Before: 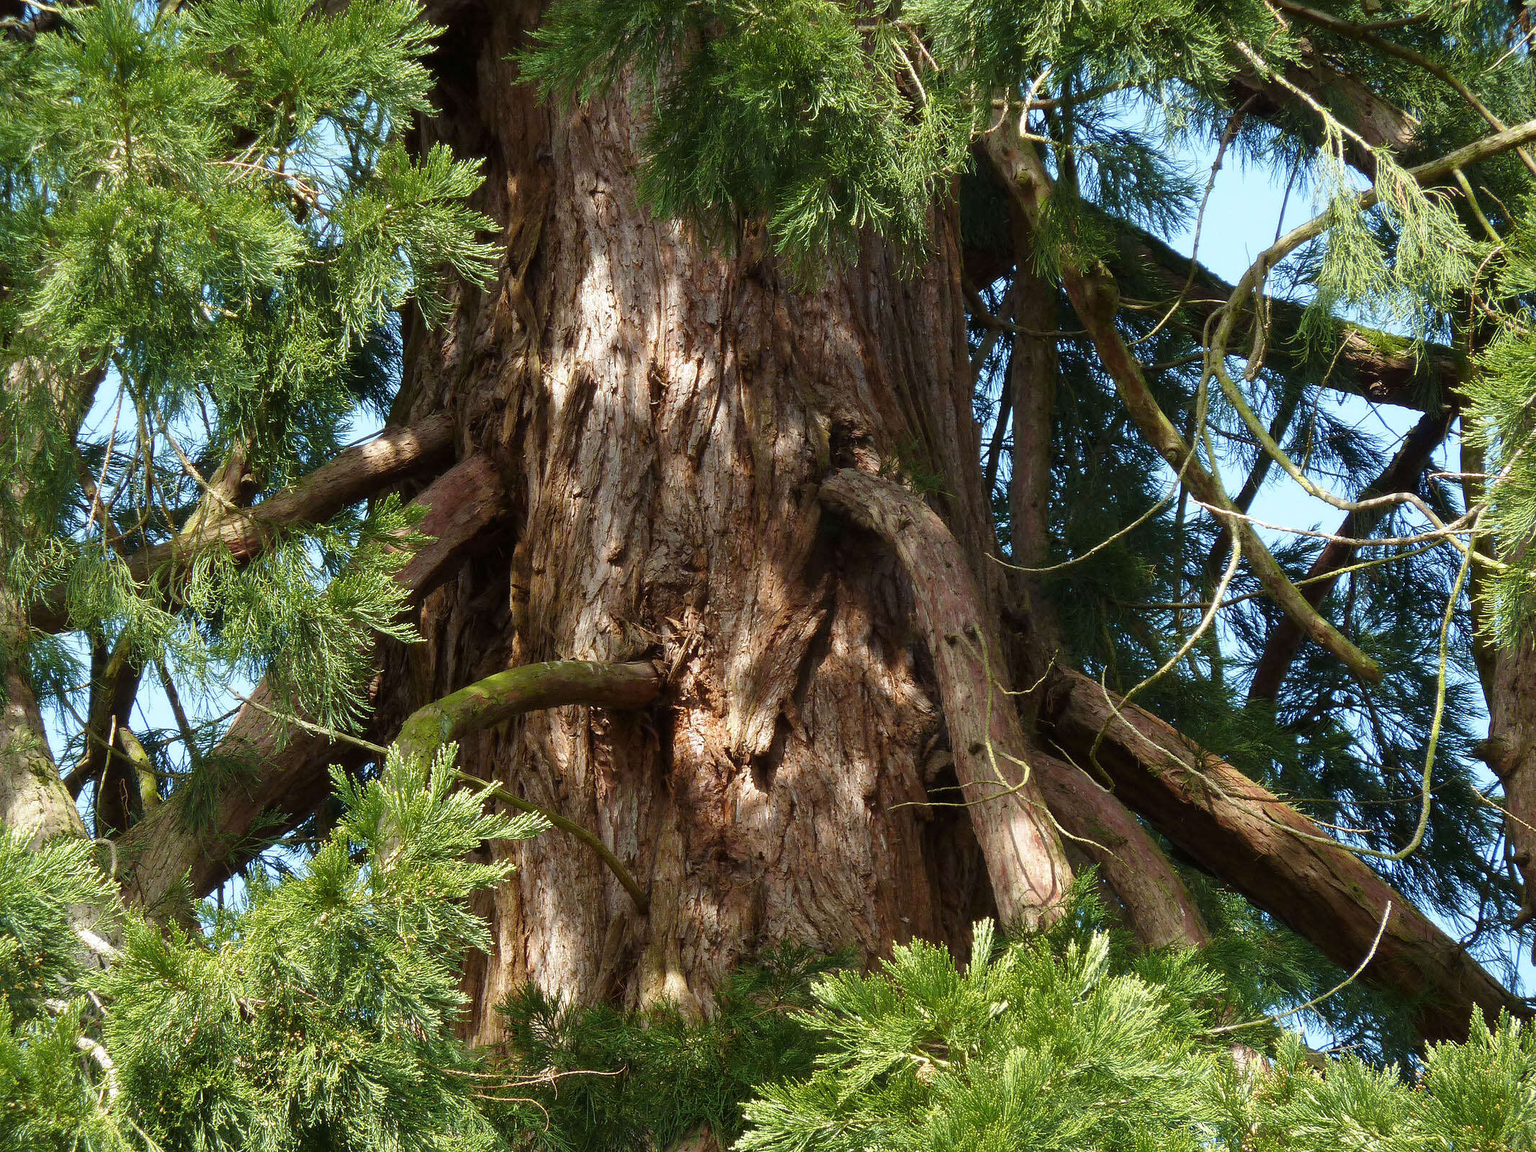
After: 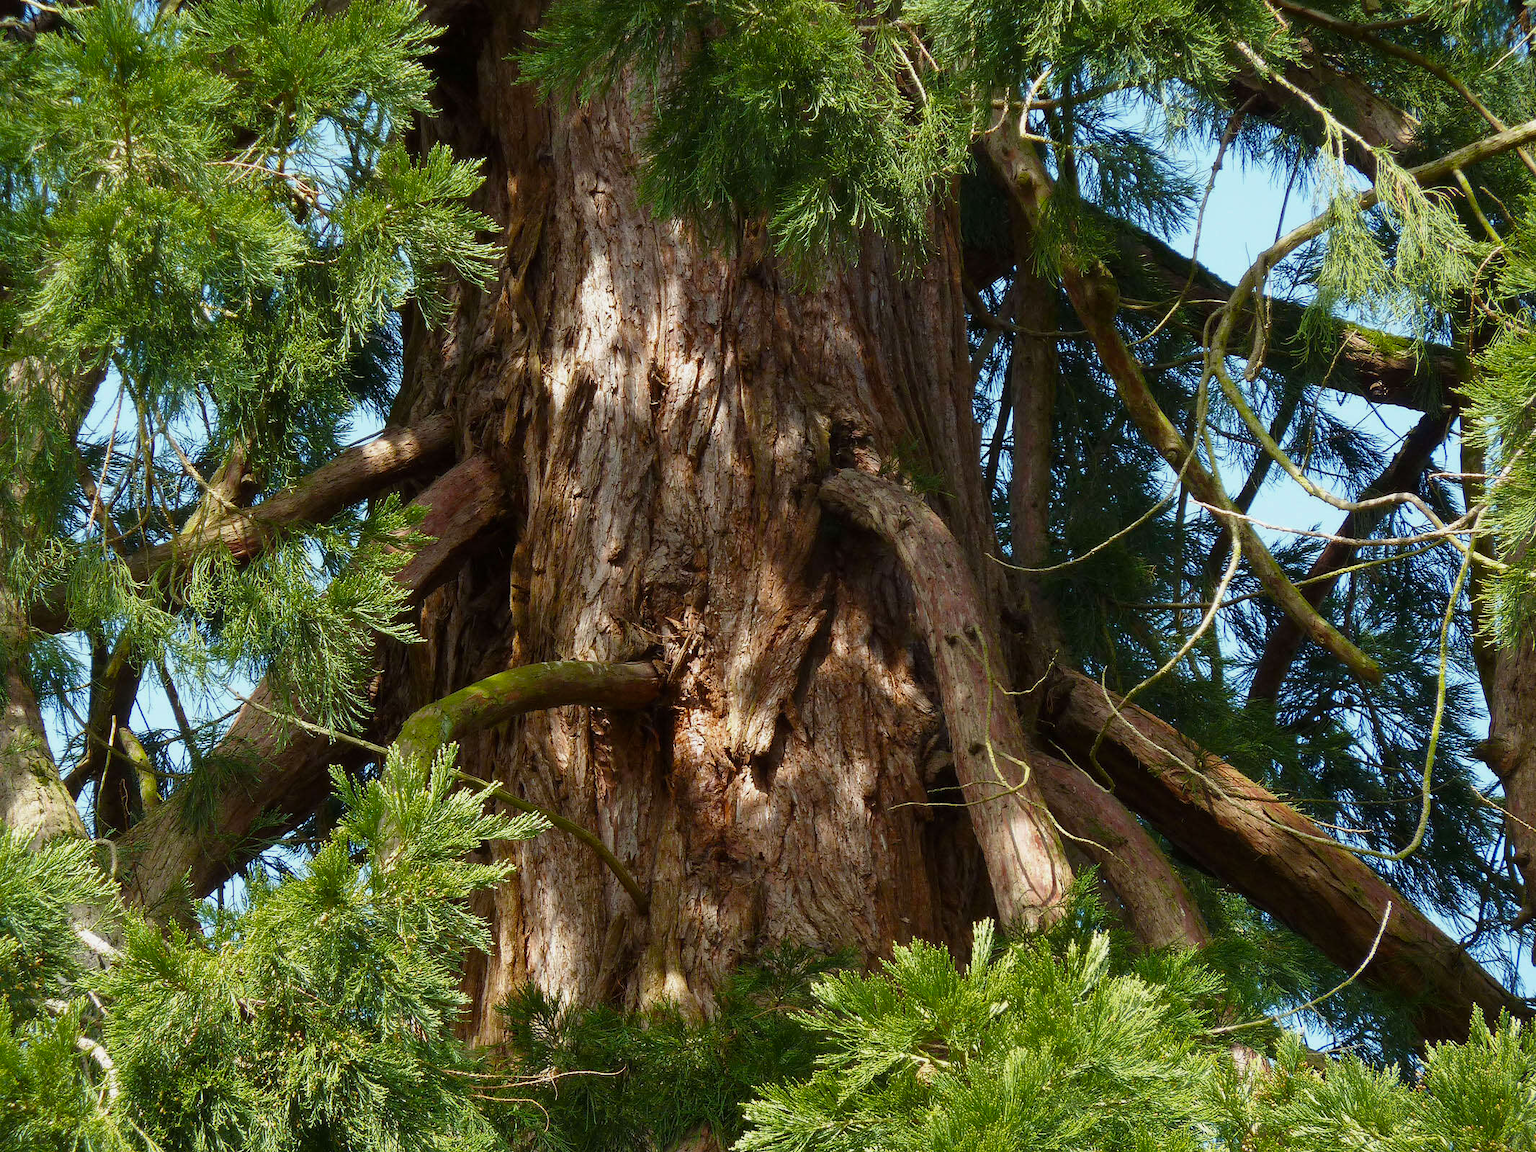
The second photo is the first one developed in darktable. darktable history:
exposure: exposure -0.156 EV, compensate highlight preservation false
color balance rgb: perceptual saturation grading › global saturation 10.864%, saturation formula JzAzBz (2021)
